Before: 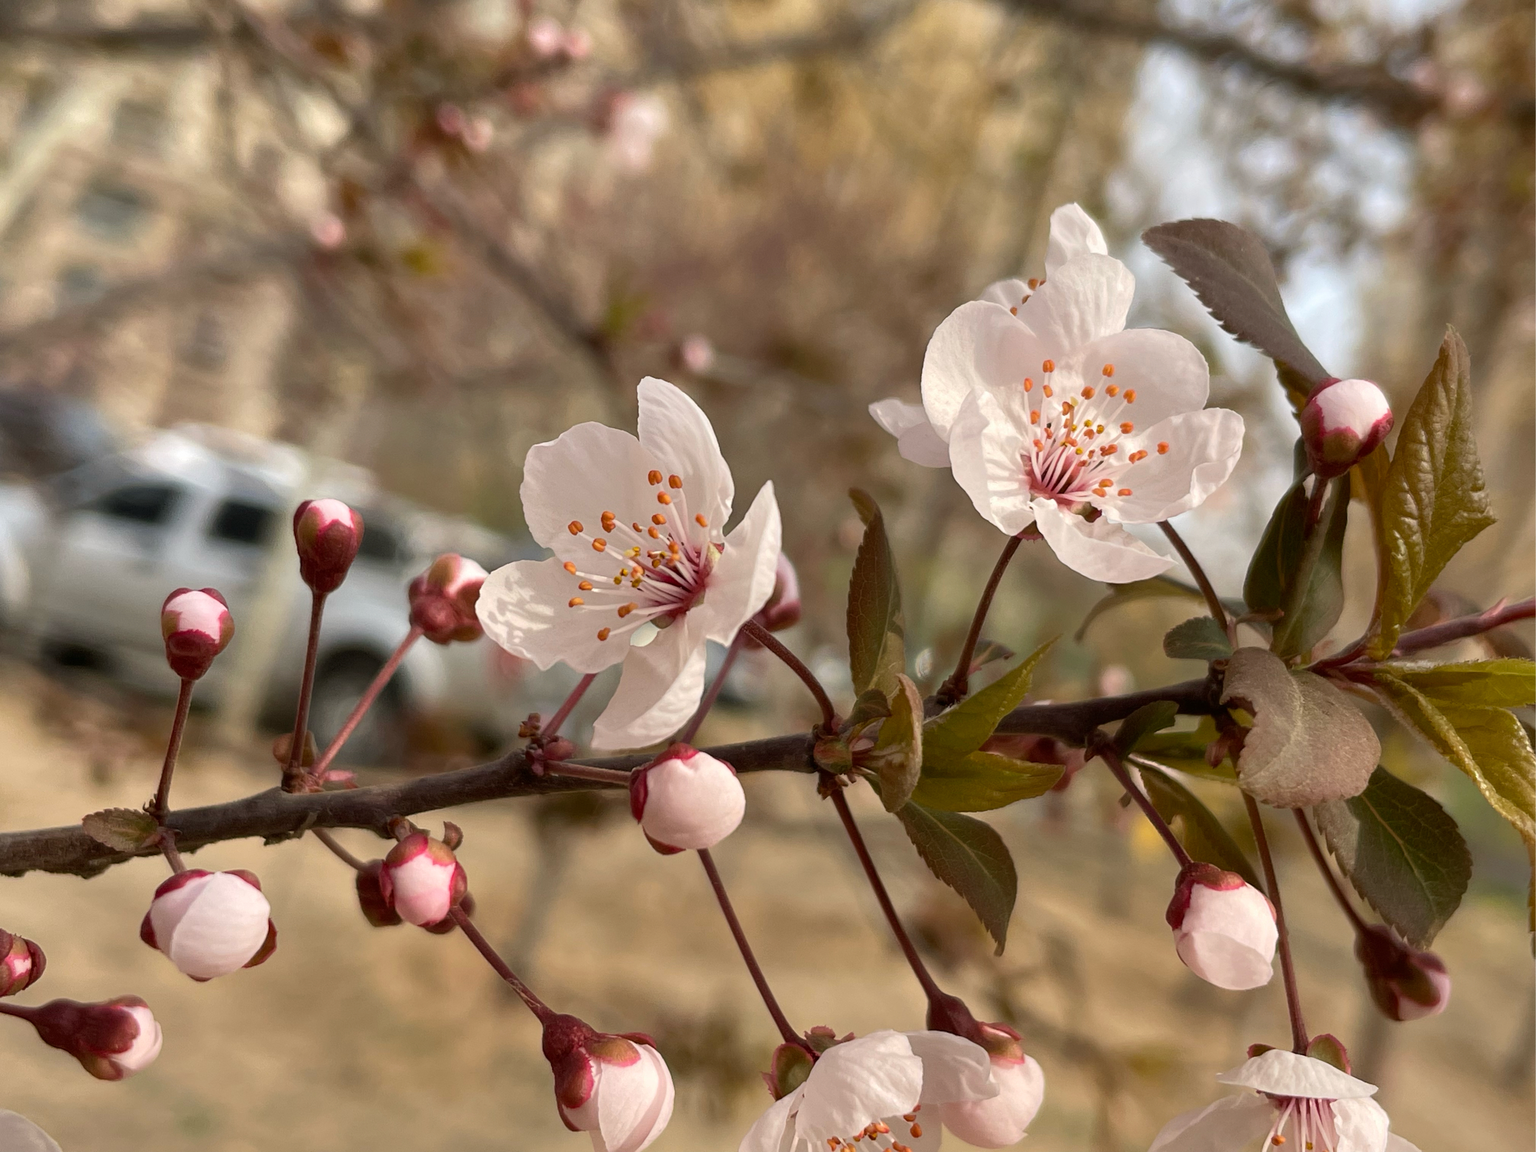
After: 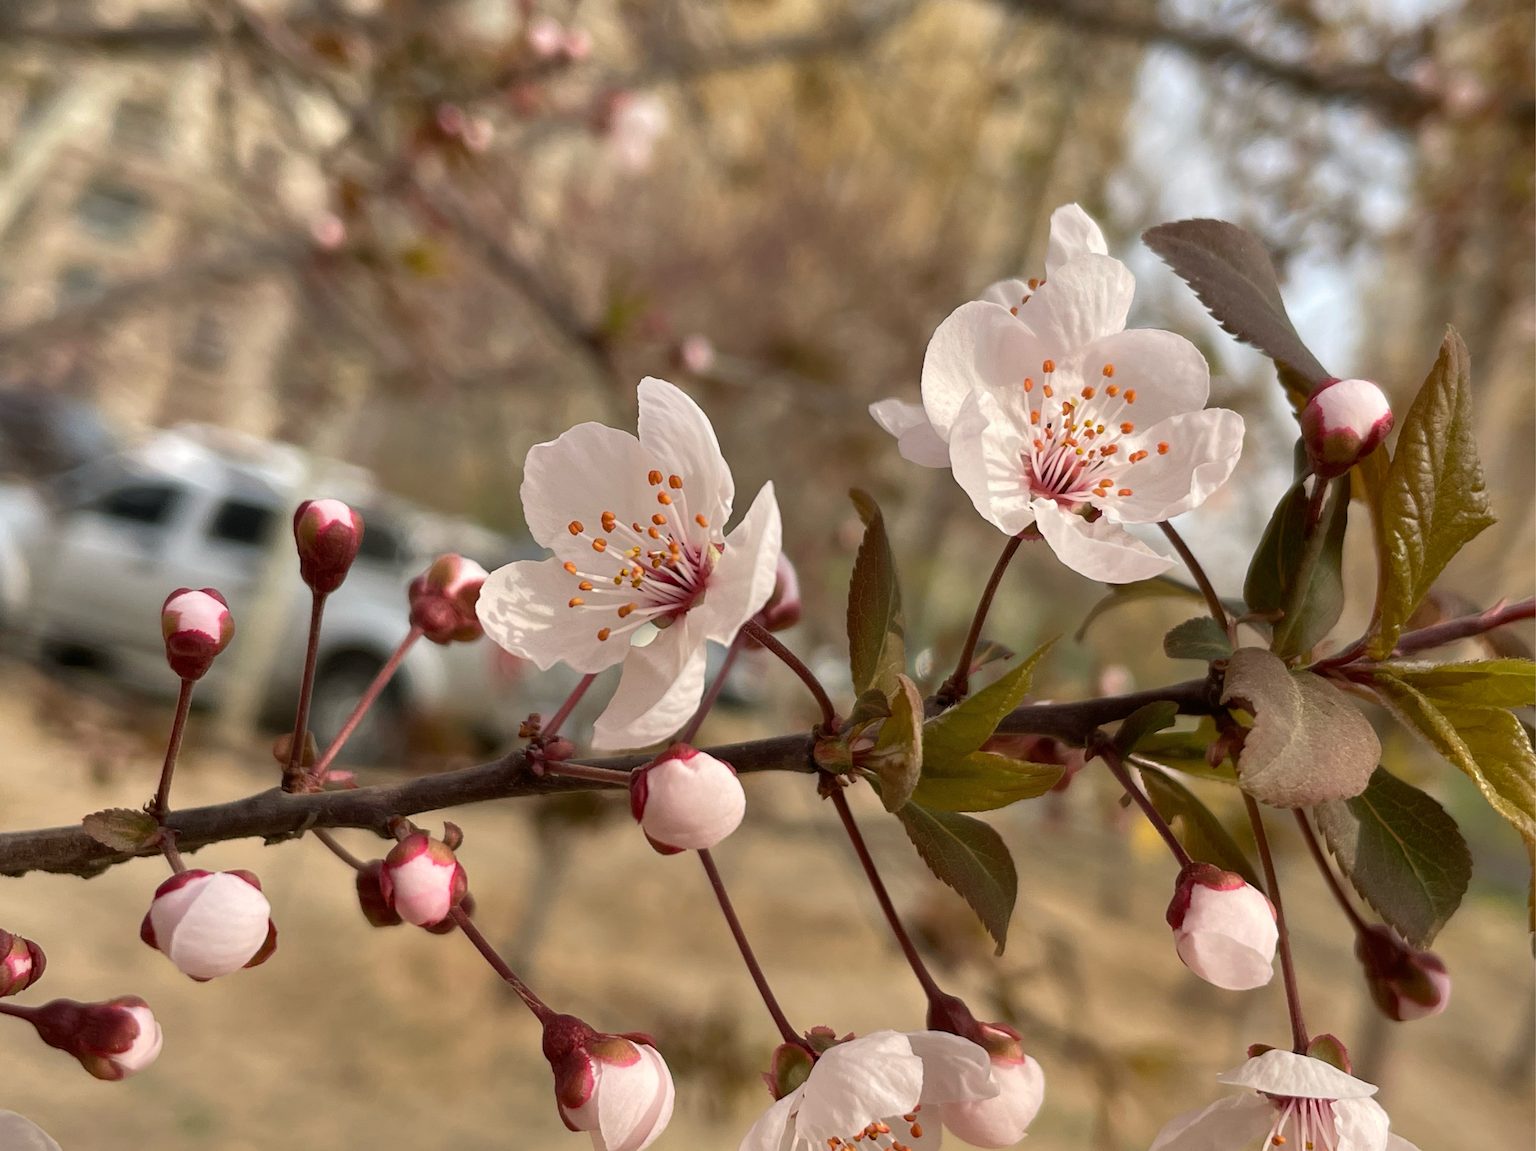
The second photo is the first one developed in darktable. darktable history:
shadows and highlights: shadows 29.39, highlights -29.33, low approximation 0.01, soften with gaussian
